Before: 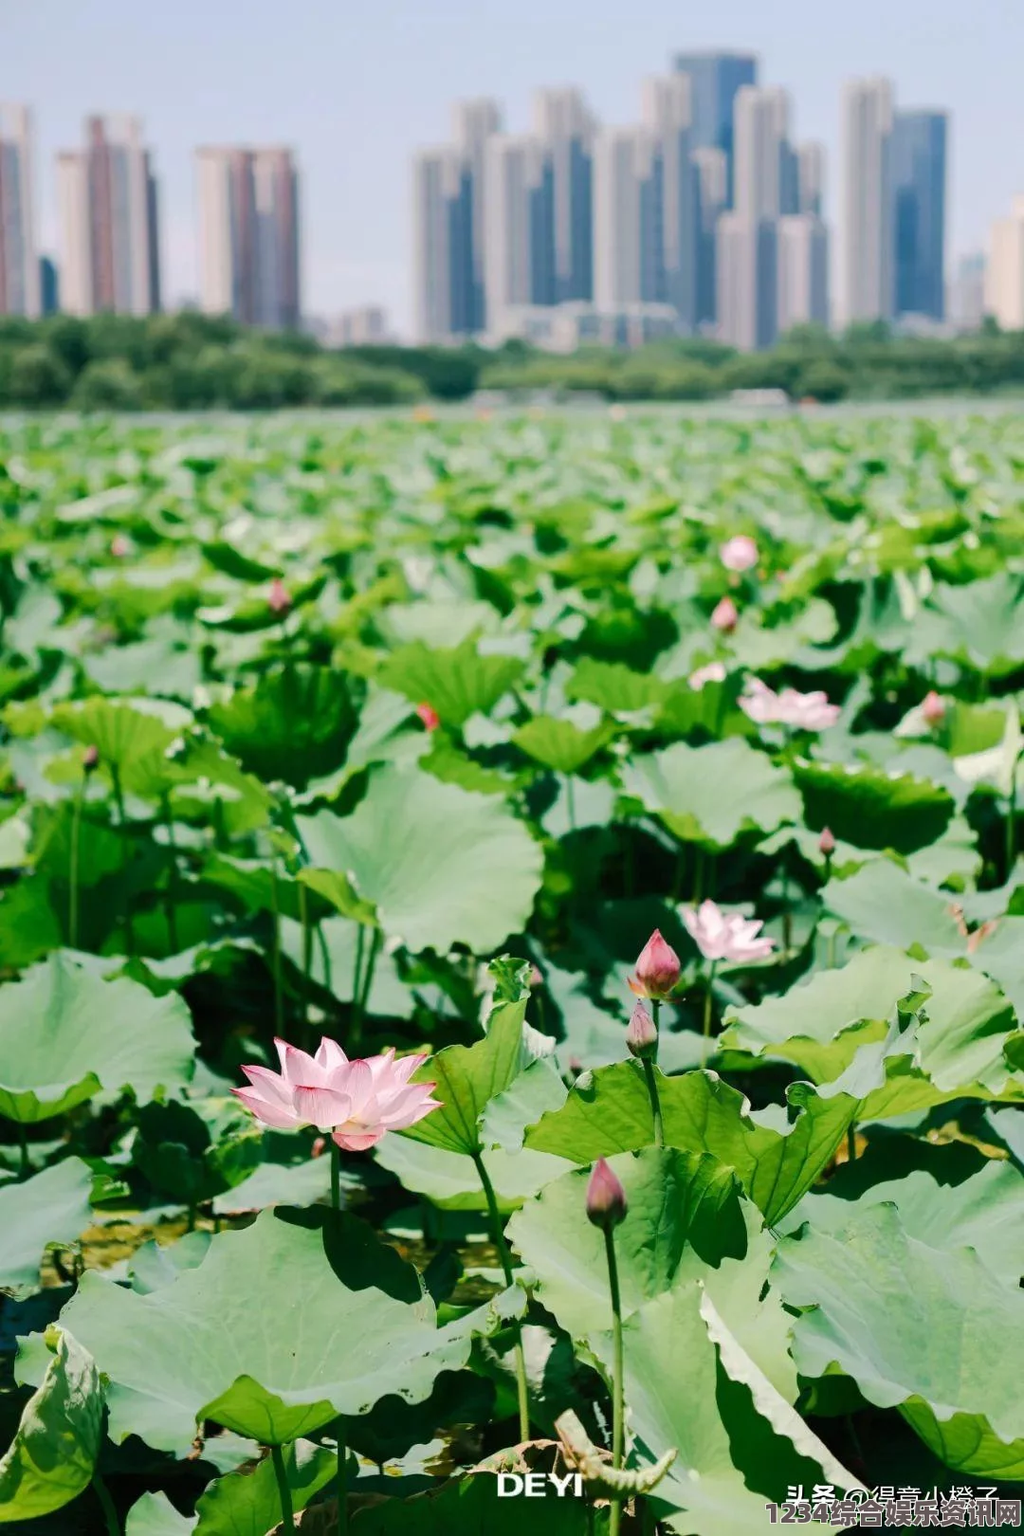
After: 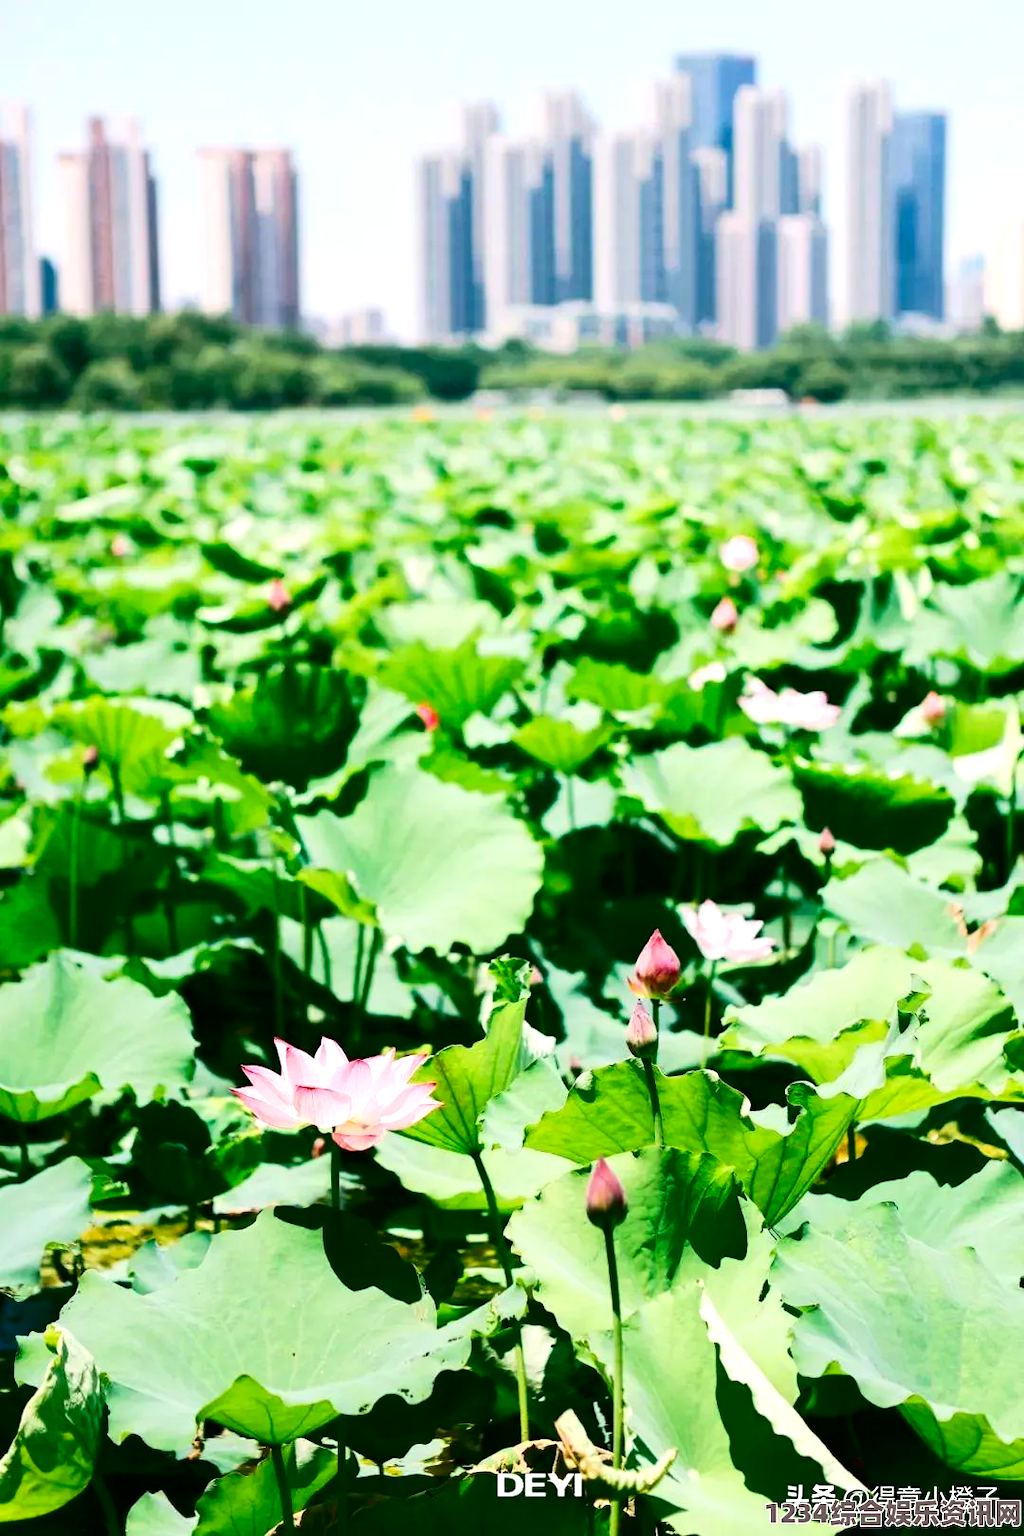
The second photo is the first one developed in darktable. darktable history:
contrast brightness saturation: contrast 0.19, brightness -0.11, saturation 0.21
exposure: black level correction 0, exposure 0.7 EV, compensate exposure bias true, compensate highlight preservation false
